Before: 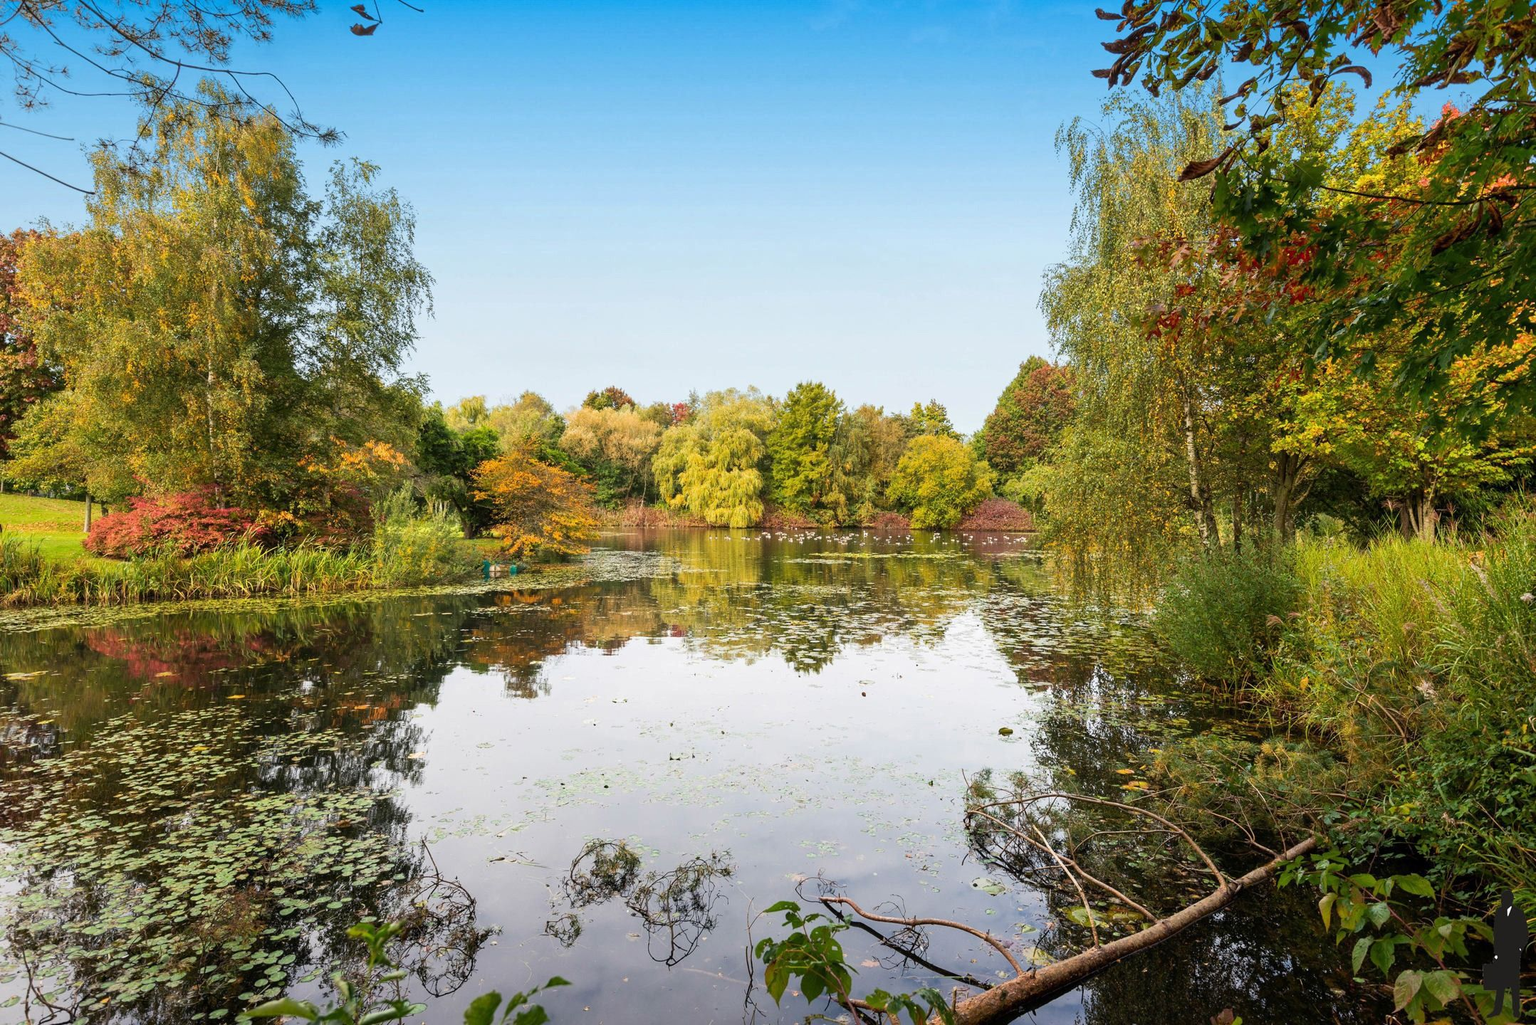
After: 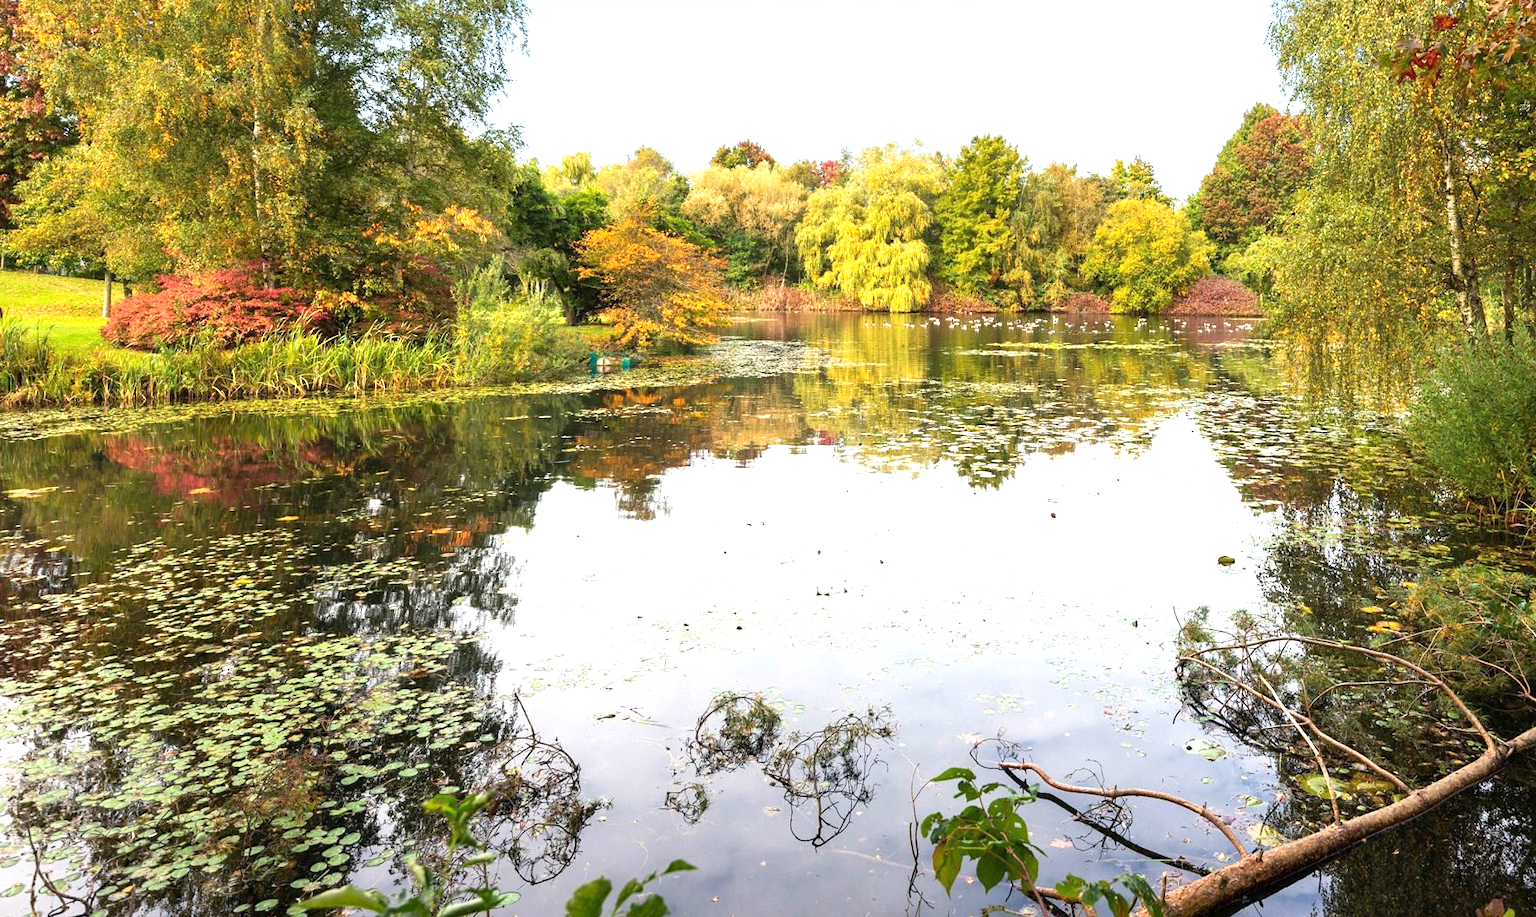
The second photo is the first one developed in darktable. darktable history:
crop: top 26.531%, right 17.959%
exposure: exposure 0.766 EV, compensate highlight preservation false
